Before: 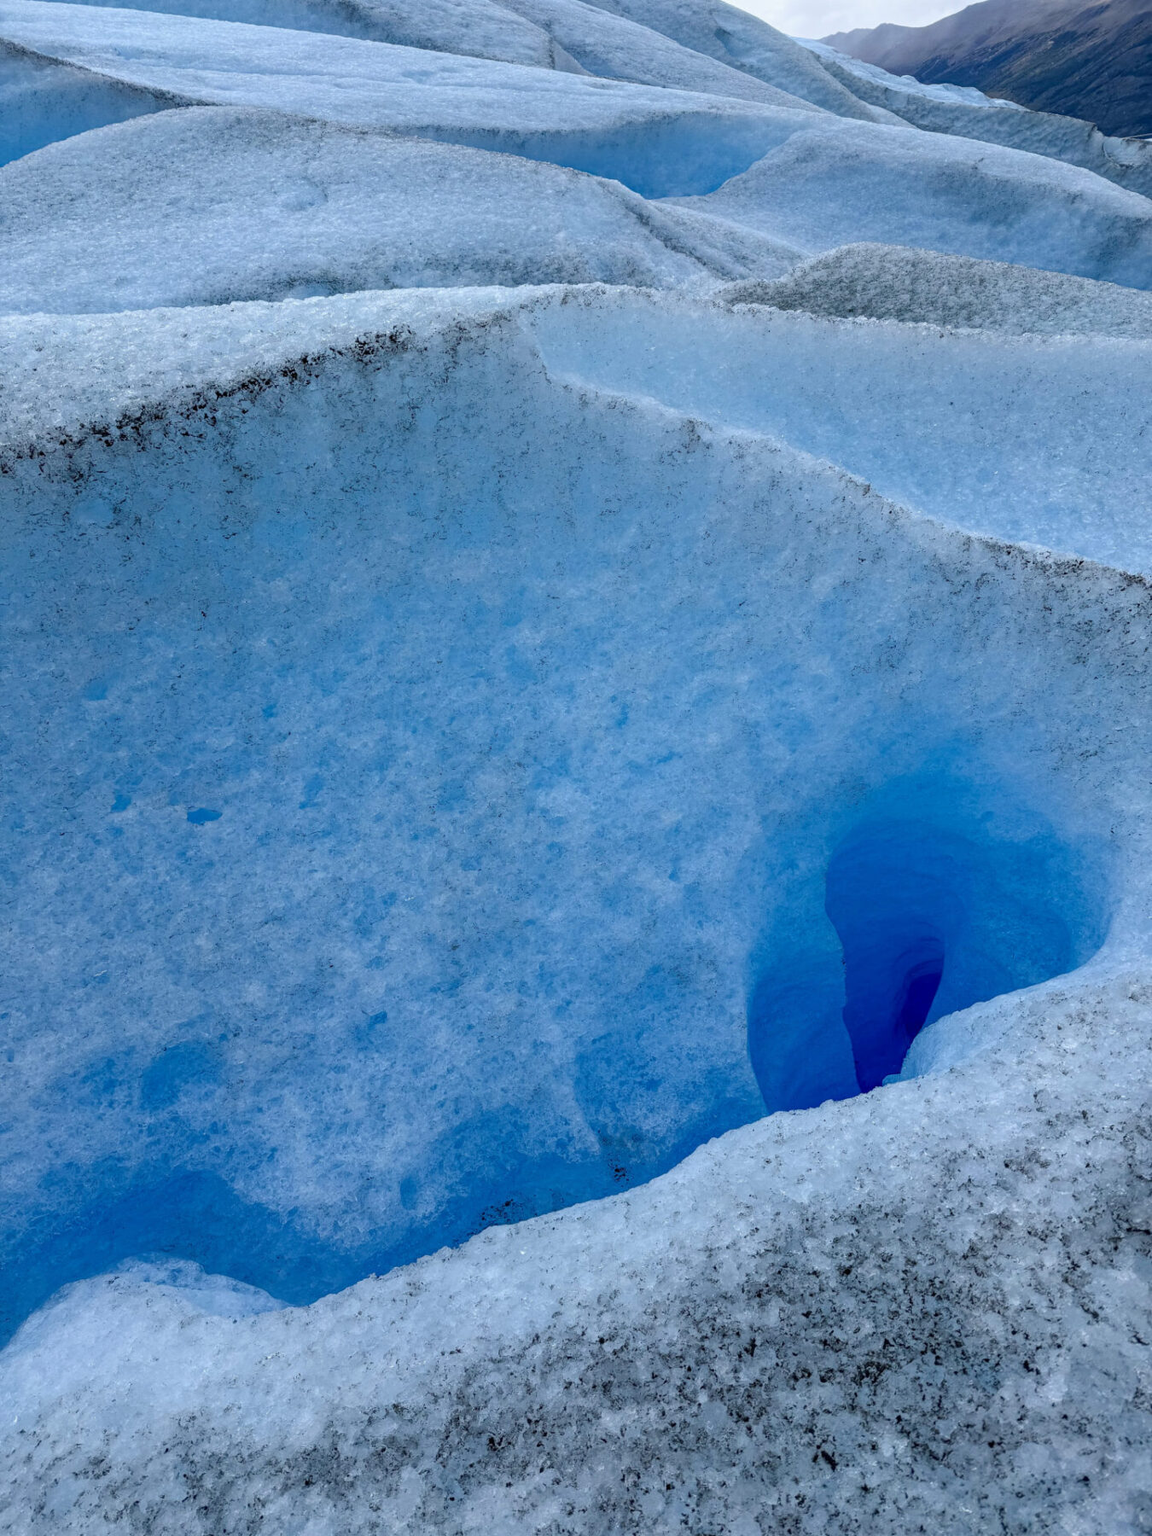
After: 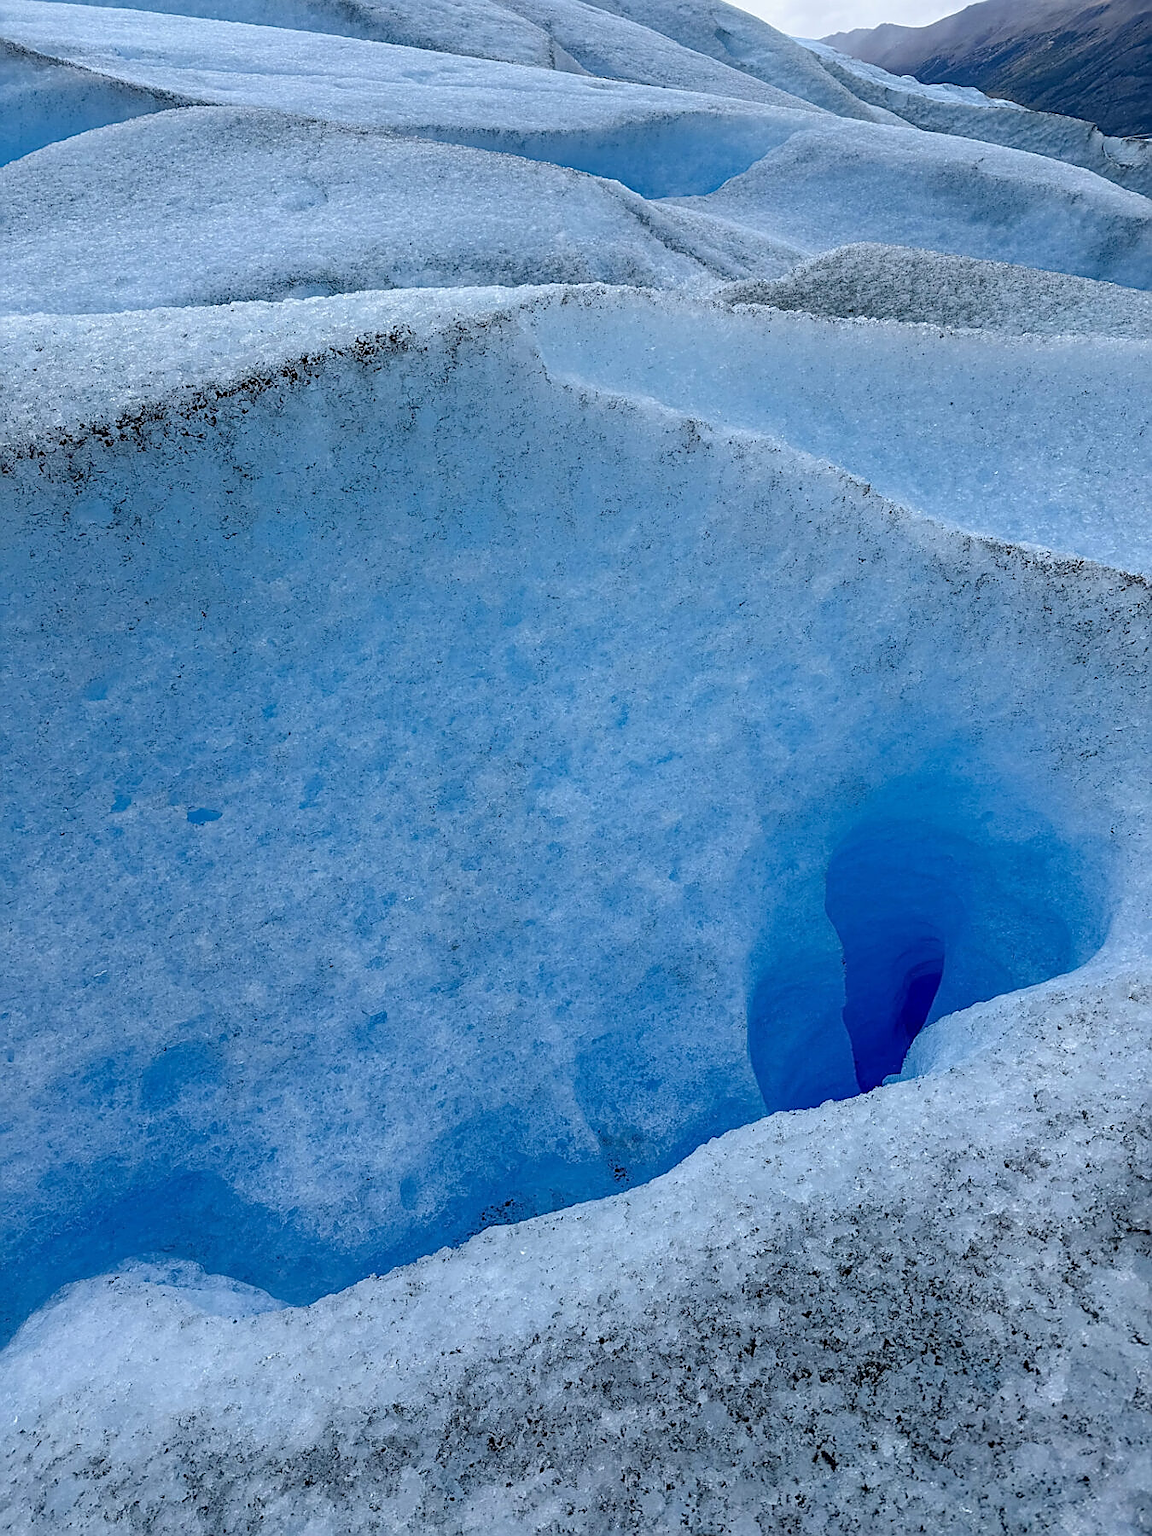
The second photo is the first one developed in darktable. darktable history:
sharpen: radius 1.366, amount 1.253, threshold 0.663
